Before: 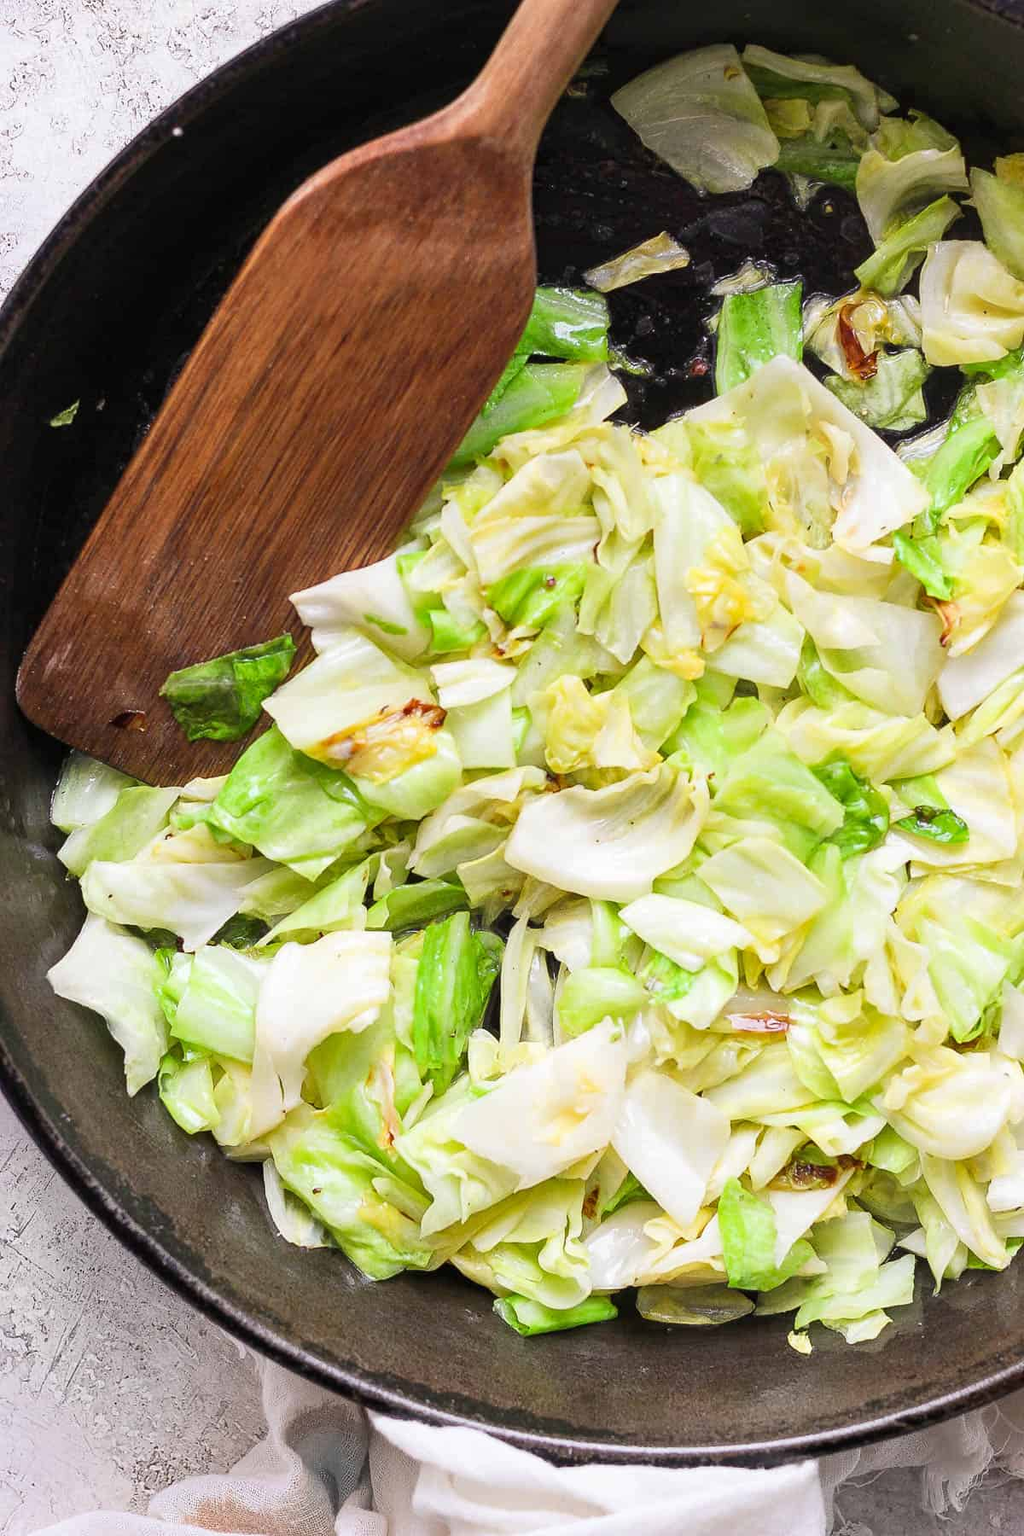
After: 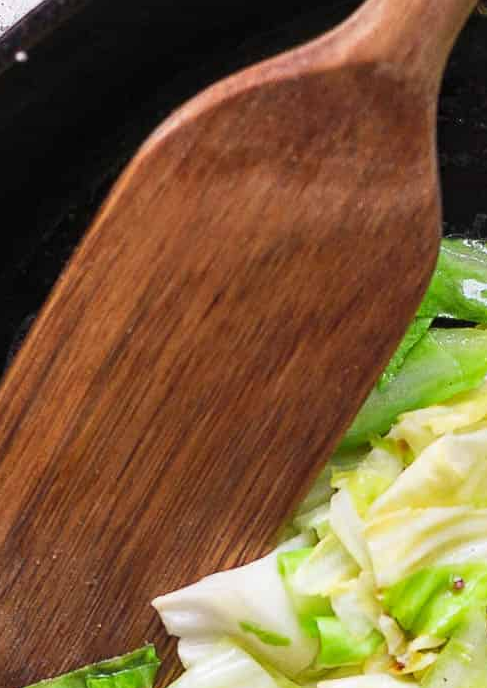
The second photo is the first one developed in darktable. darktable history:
crop: left 15.586%, top 5.45%, right 43.795%, bottom 56.248%
